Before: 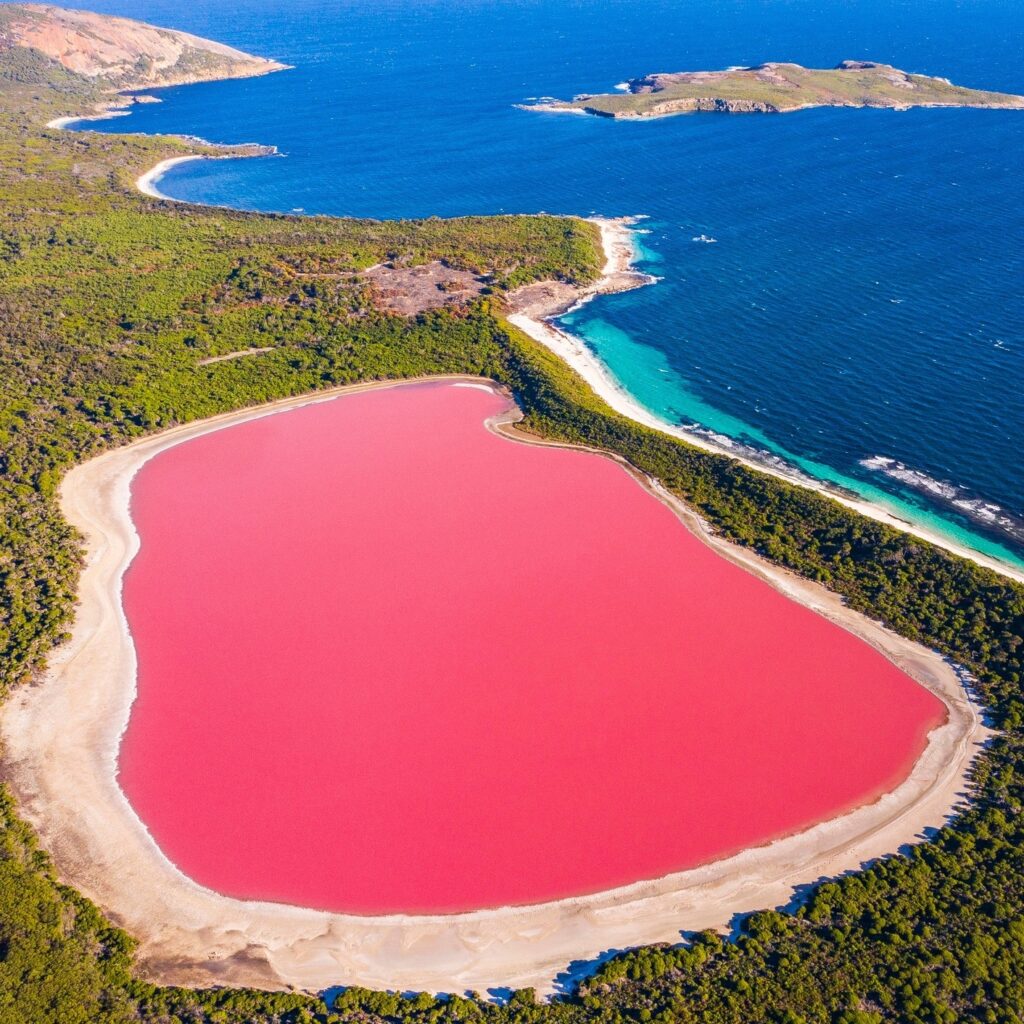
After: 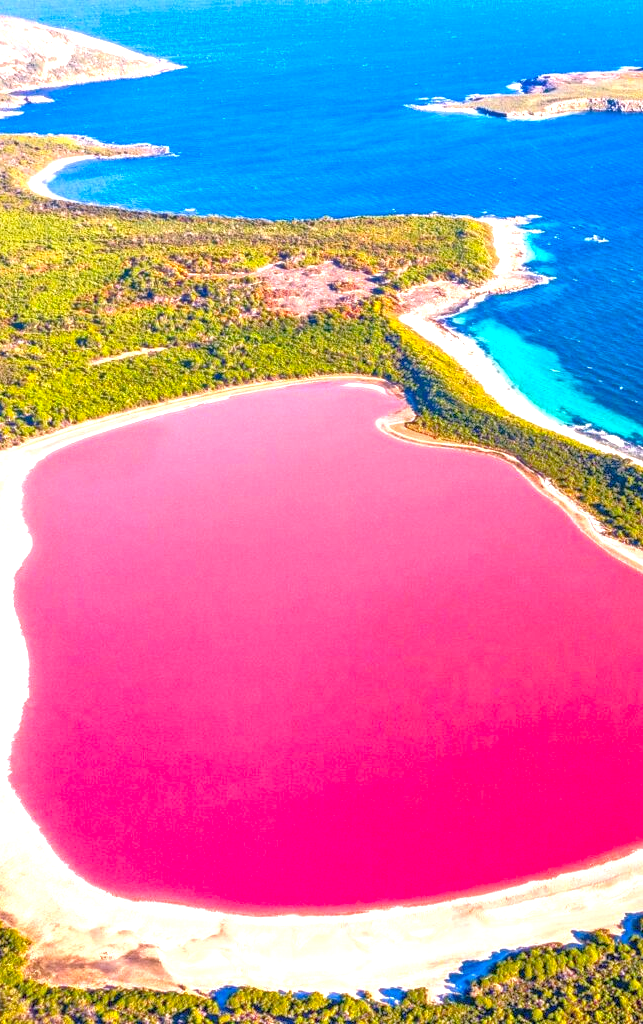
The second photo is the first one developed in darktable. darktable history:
color correction: highlights a* 3.22, highlights b* 1.93, saturation 1.19
local contrast: on, module defaults
crop: left 10.644%, right 26.528%
exposure: black level correction 0, exposure 1 EV, compensate exposure bias true, compensate highlight preservation false
tone equalizer: -7 EV 0.15 EV, -6 EV 0.6 EV, -5 EV 1.15 EV, -4 EV 1.33 EV, -3 EV 1.15 EV, -2 EV 0.6 EV, -1 EV 0.15 EV, mask exposure compensation -0.5 EV
white balance: red 1, blue 1
